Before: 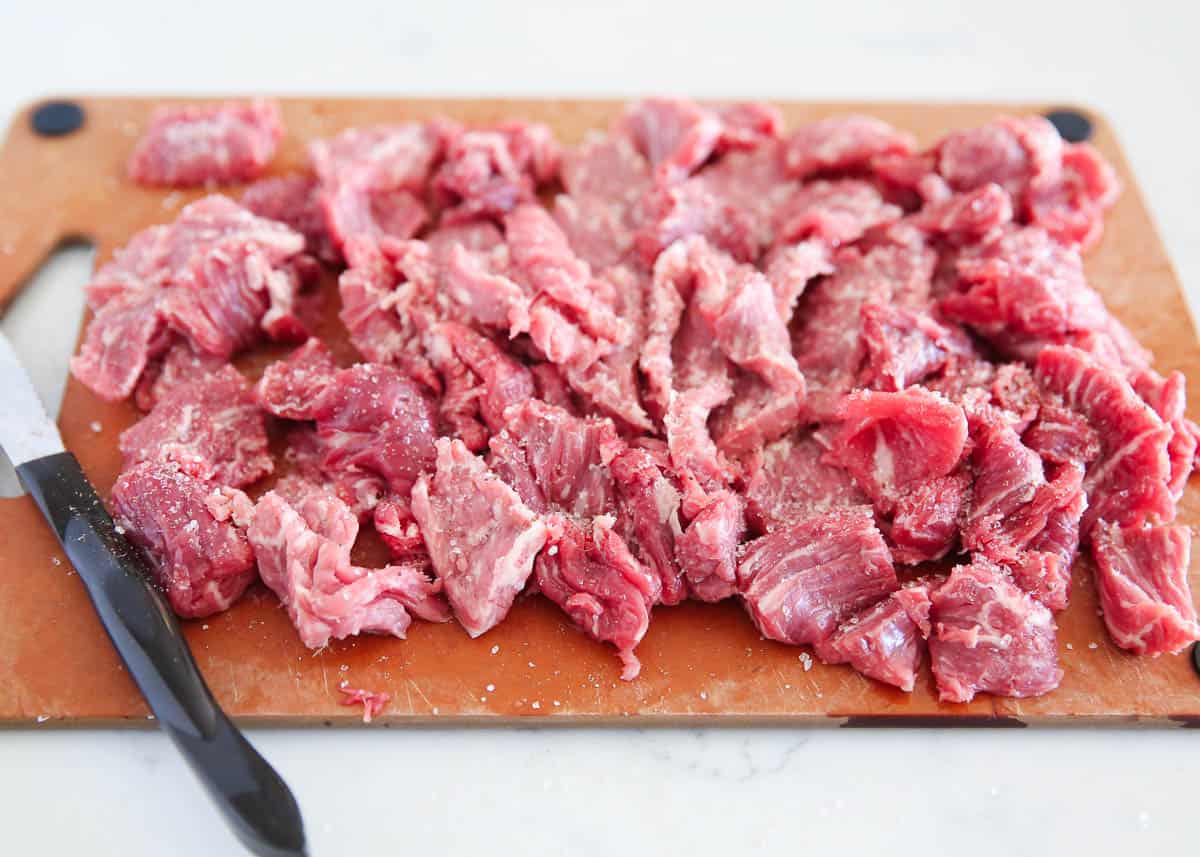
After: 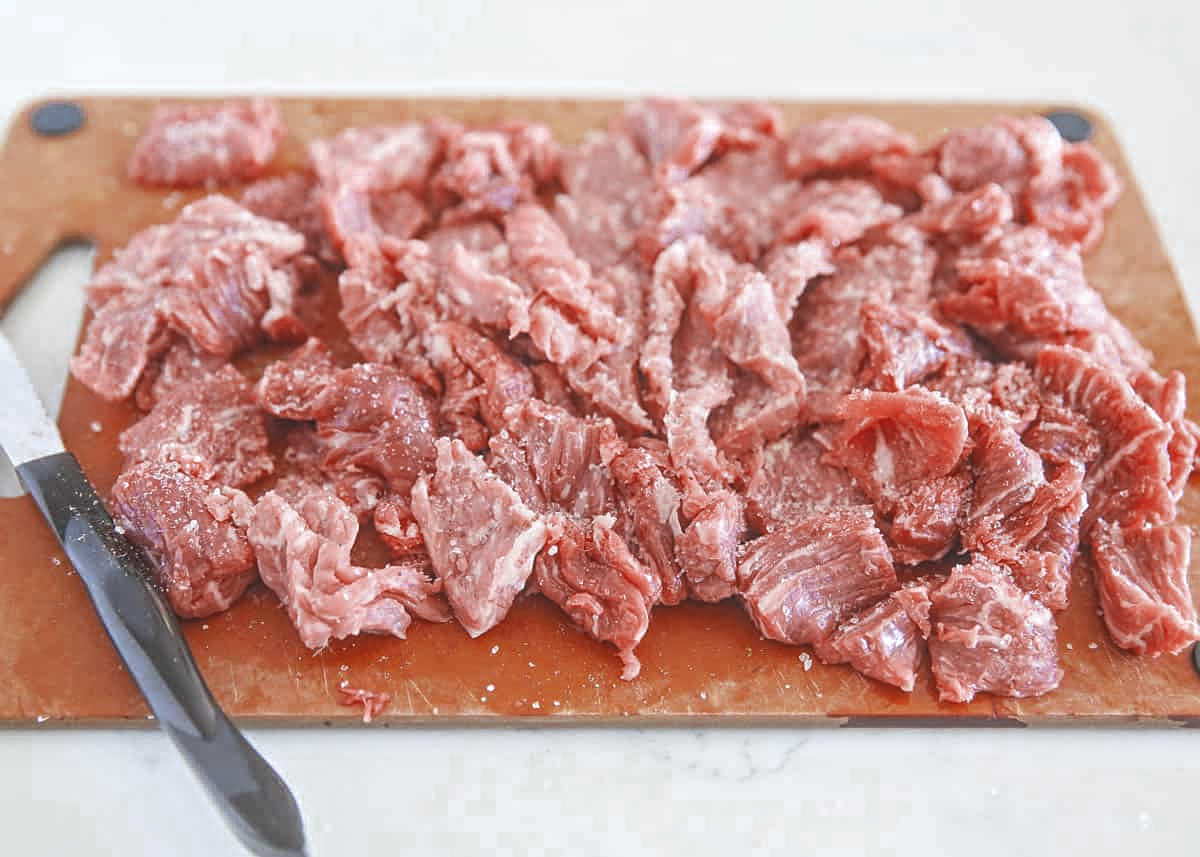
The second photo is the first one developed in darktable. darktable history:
sharpen: on, module defaults
local contrast: highlights 73%, shadows 16%, midtone range 0.197
color zones: curves: ch0 [(0, 0.5) (0.125, 0.4) (0.25, 0.5) (0.375, 0.4) (0.5, 0.4) (0.625, 0.6) (0.75, 0.6) (0.875, 0.5)]; ch1 [(0, 0.35) (0.125, 0.45) (0.25, 0.35) (0.375, 0.35) (0.5, 0.35) (0.625, 0.35) (0.75, 0.45) (0.875, 0.35)]; ch2 [(0, 0.6) (0.125, 0.5) (0.25, 0.5) (0.375, 0.6) (0.5, 0.6) (0.625, 0.5) (0.75, 0.5) (0.875, 0.5)]
